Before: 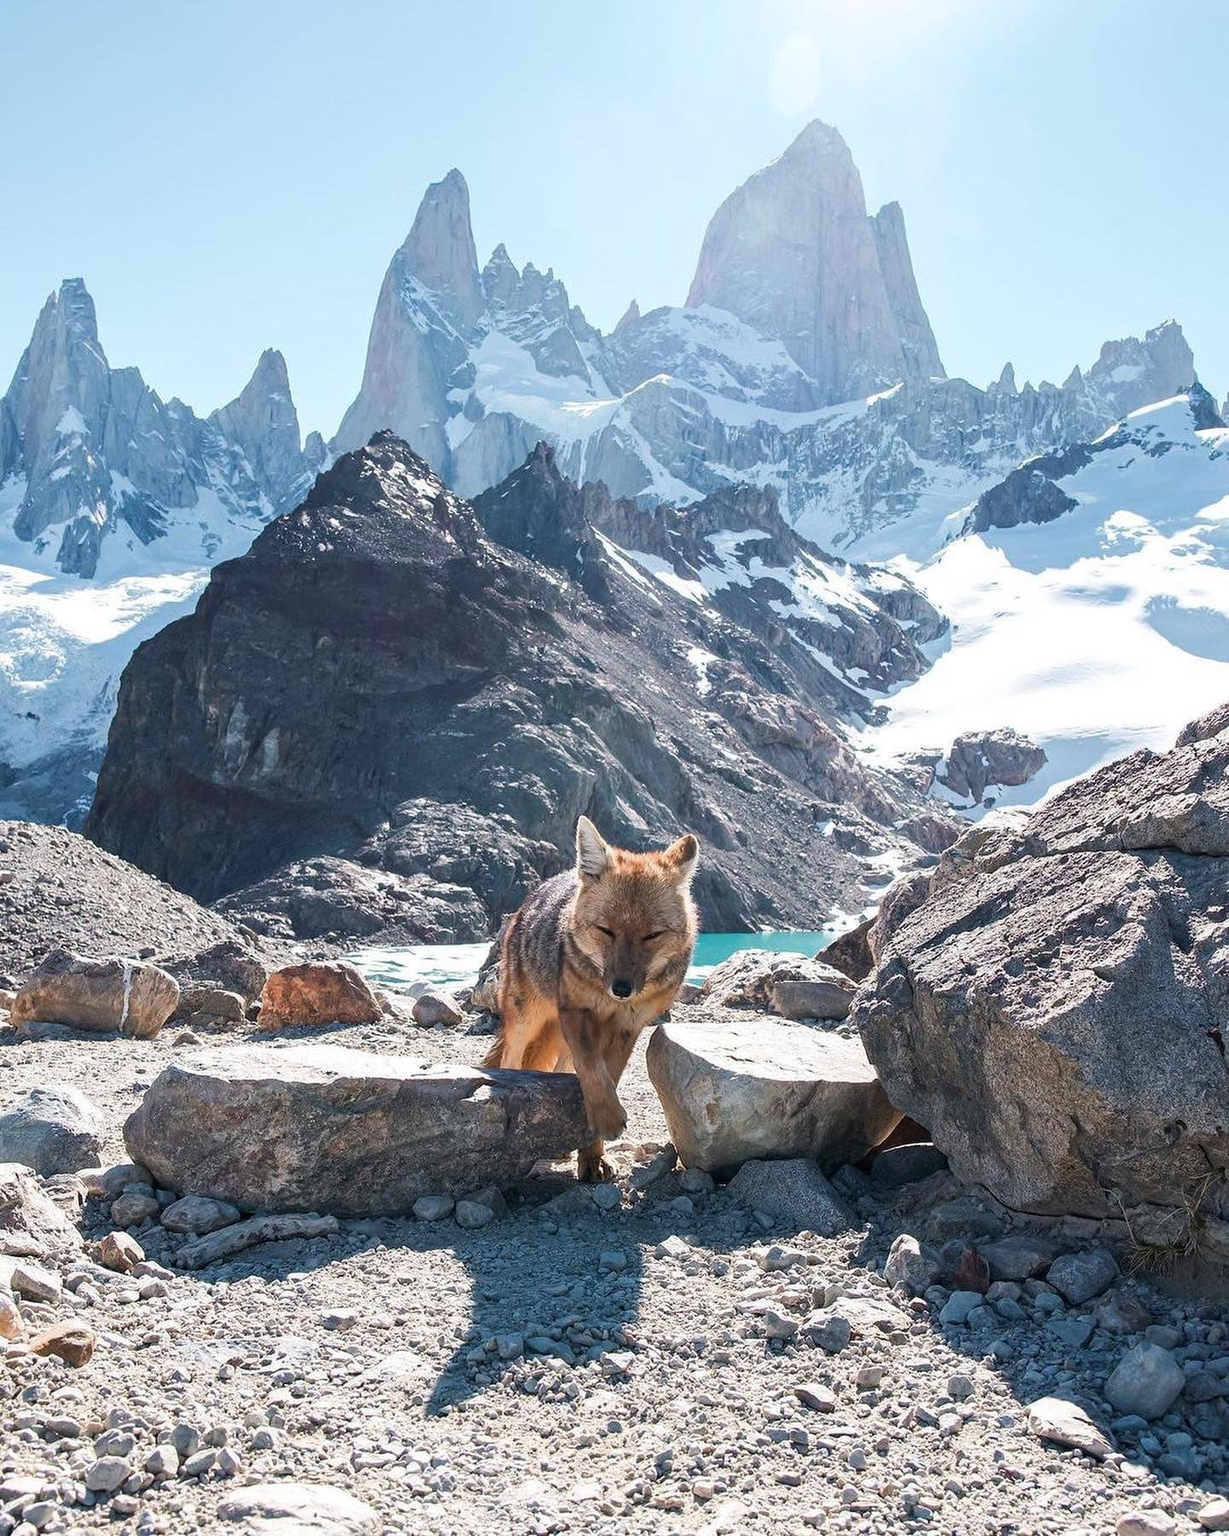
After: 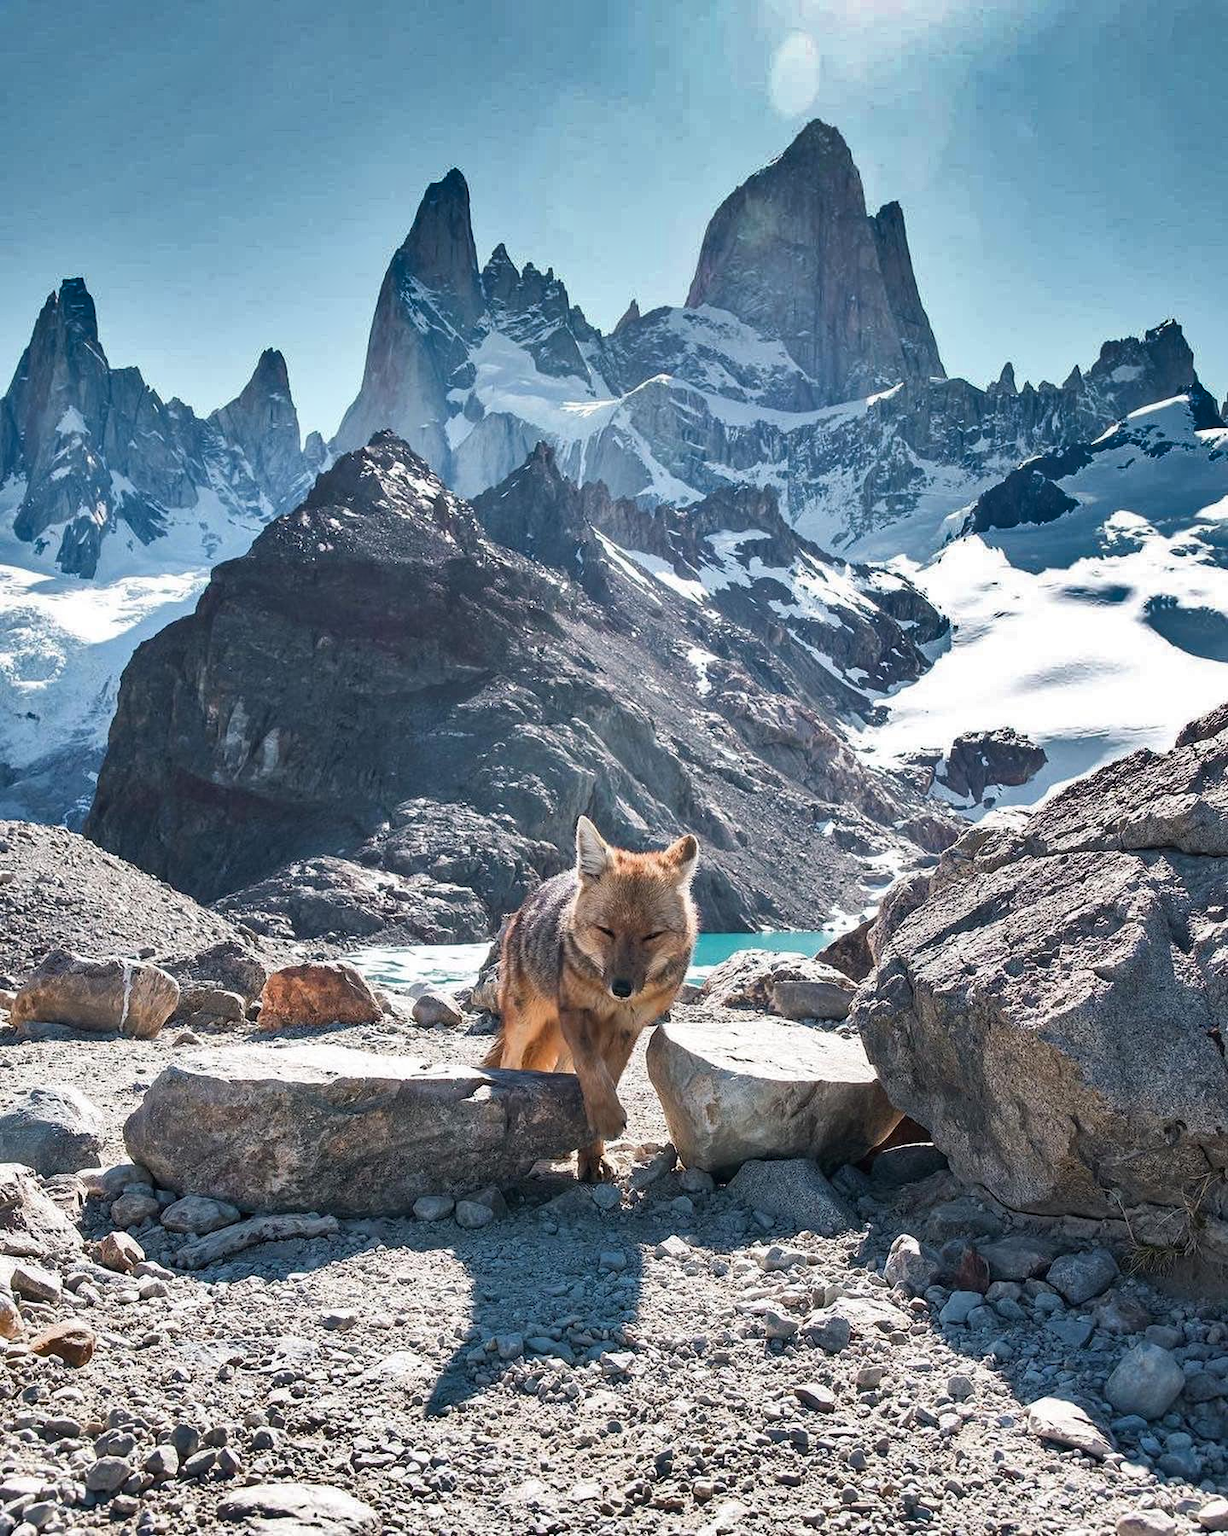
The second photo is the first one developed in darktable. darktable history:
shadows and highlights: shadows 20.99, highlights -81.9, soften with gaussian
